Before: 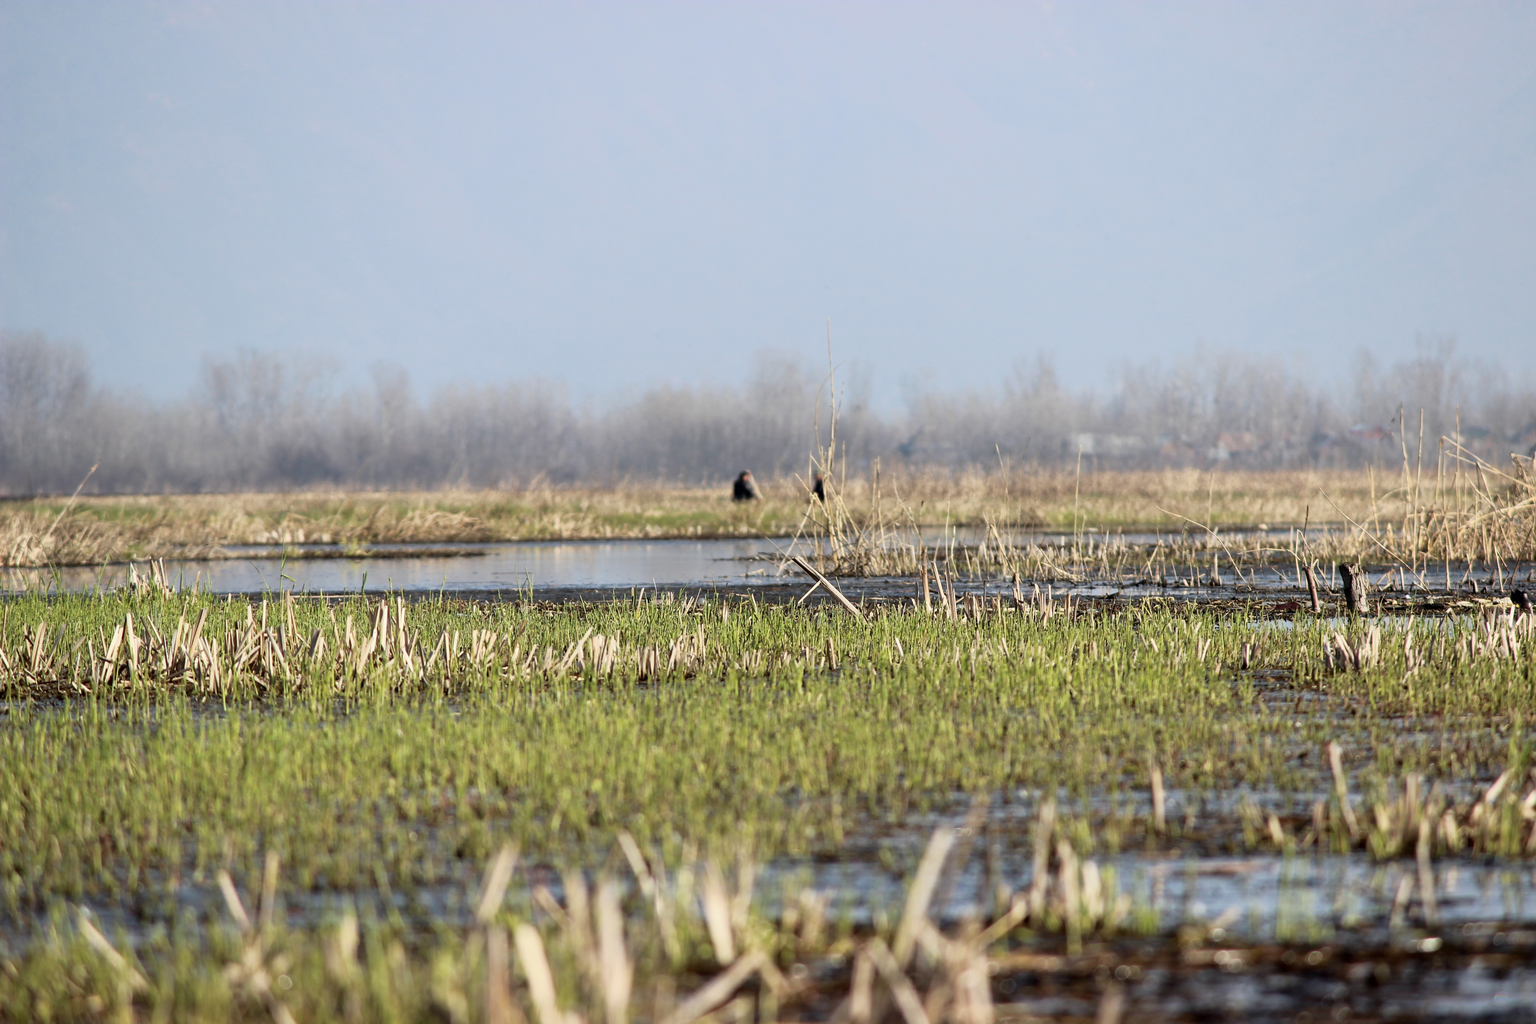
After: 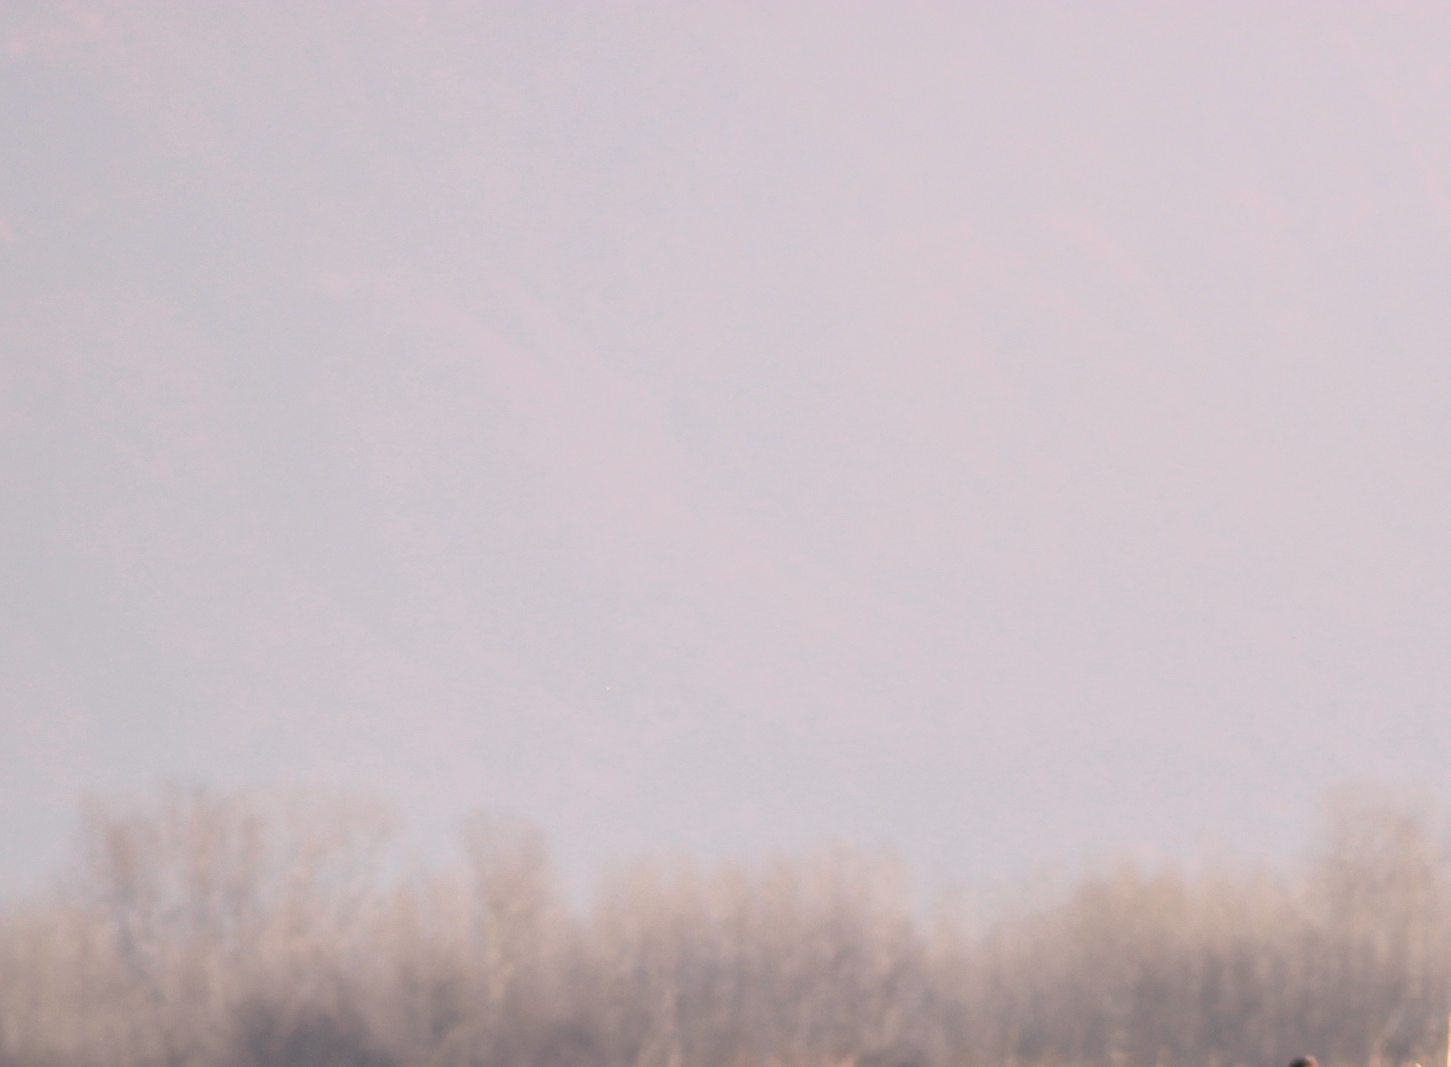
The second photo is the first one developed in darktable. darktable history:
crop and rotate: left 10.817%, top 0.062%, right 47.194%, bottom 53.626%
white balance: red 1.127, blue 0.943
